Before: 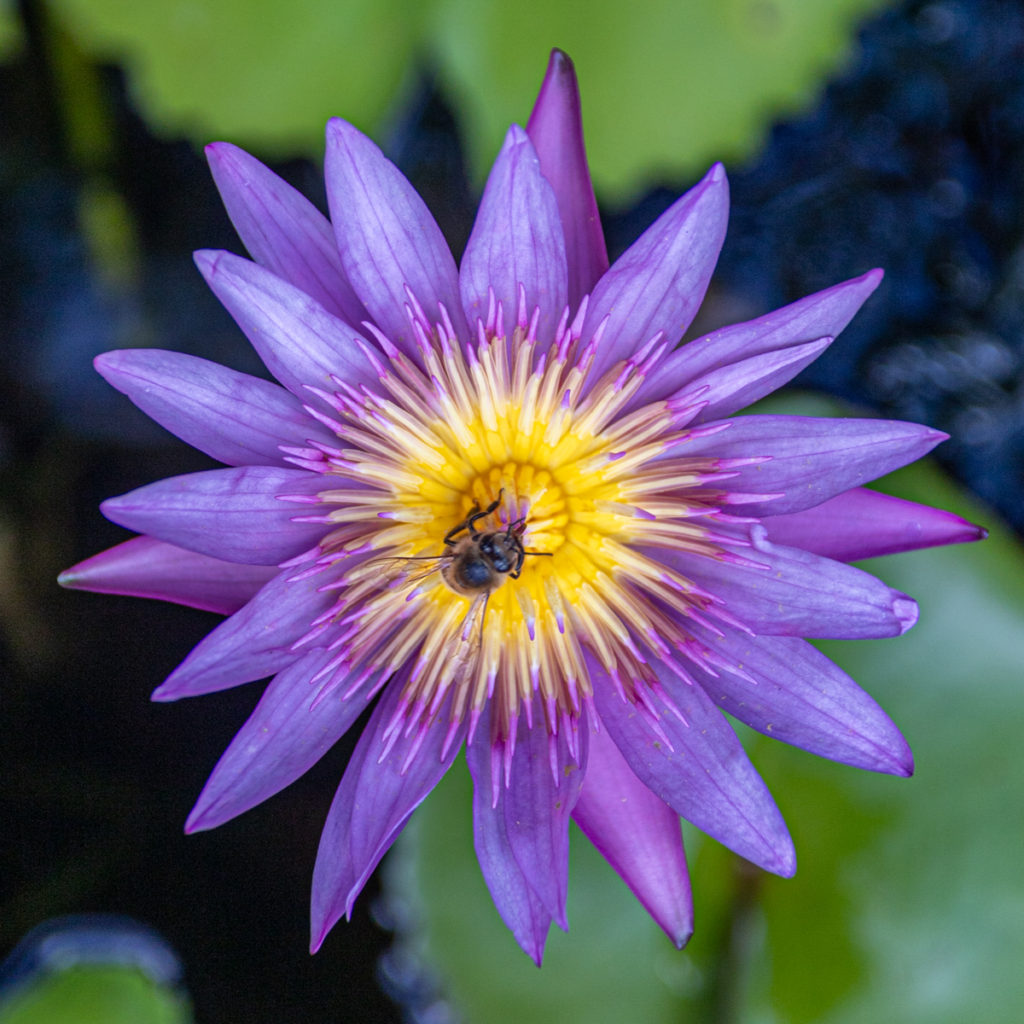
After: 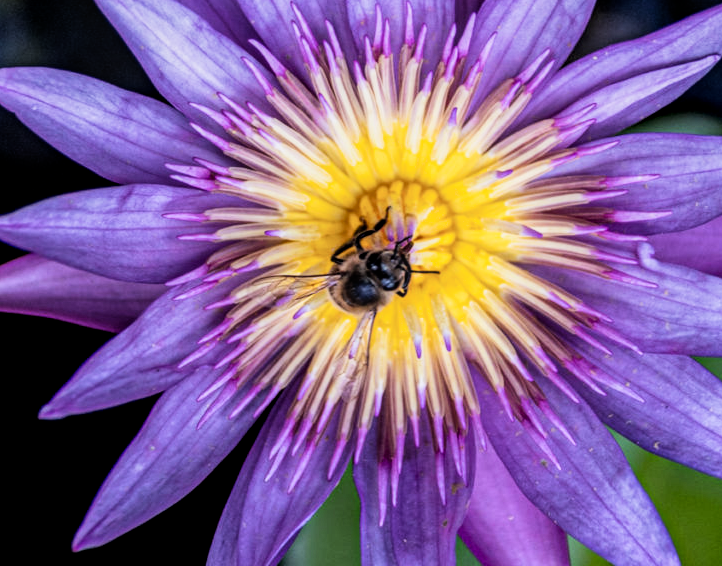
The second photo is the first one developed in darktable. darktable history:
filmic rgb: black relative exposure -5 EV, white relative exposure 3.5 EV, hardness 3.19, contrast 1.5, highlights saturation mix -50%
crop: left 11.123%, top 27.61%, right 18.3%, bottom 17.034%
local contrast: on, module defaults
